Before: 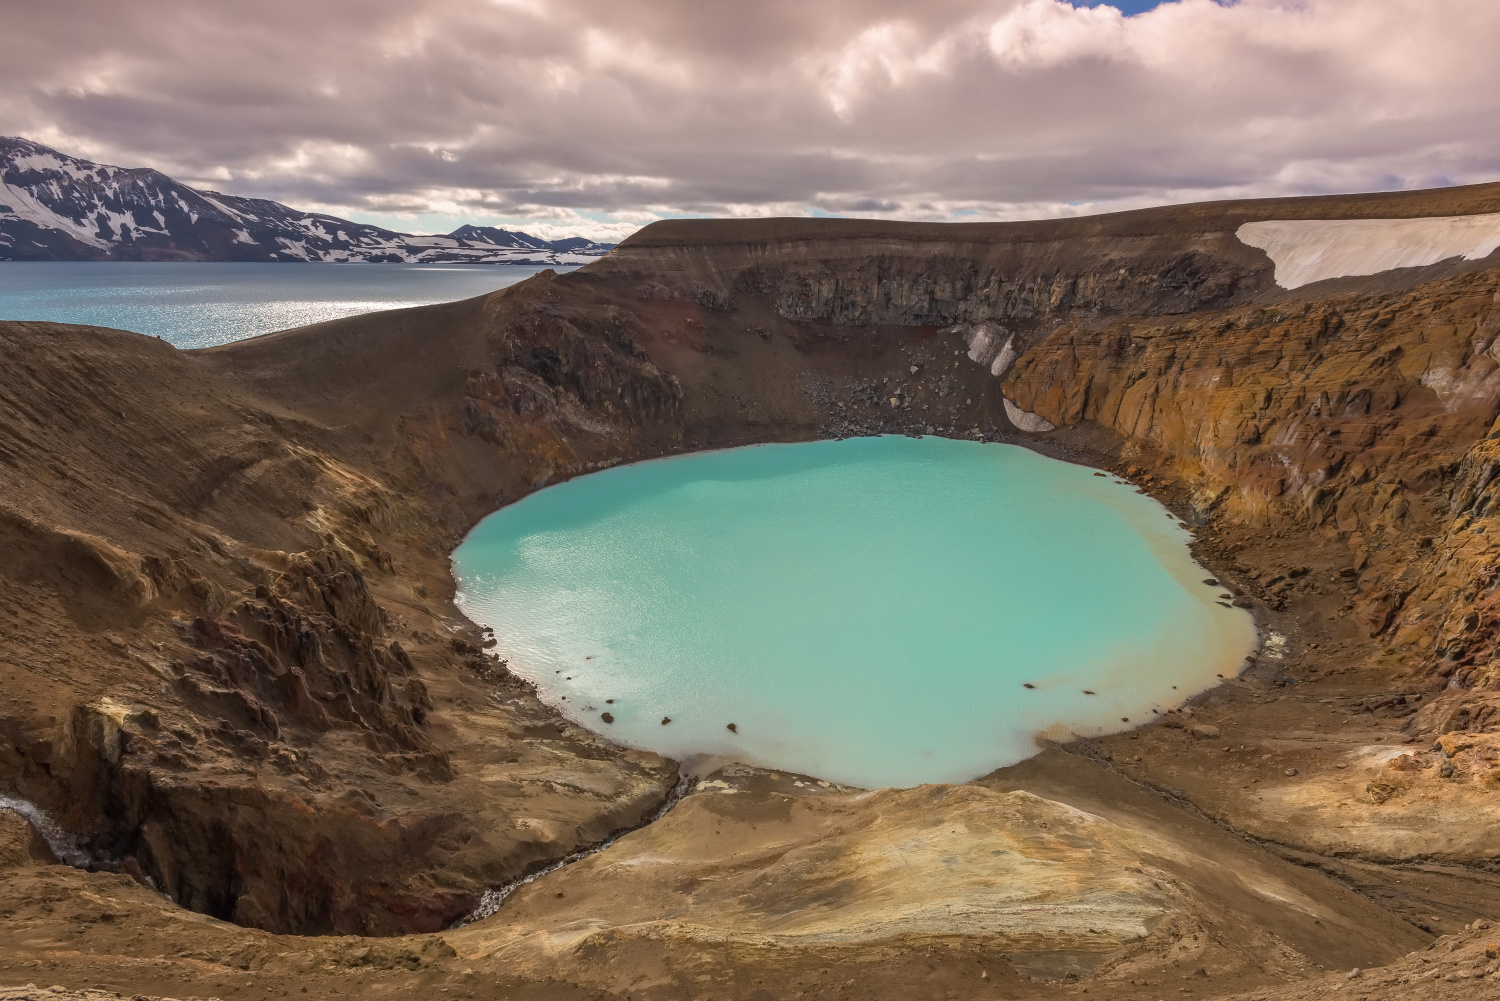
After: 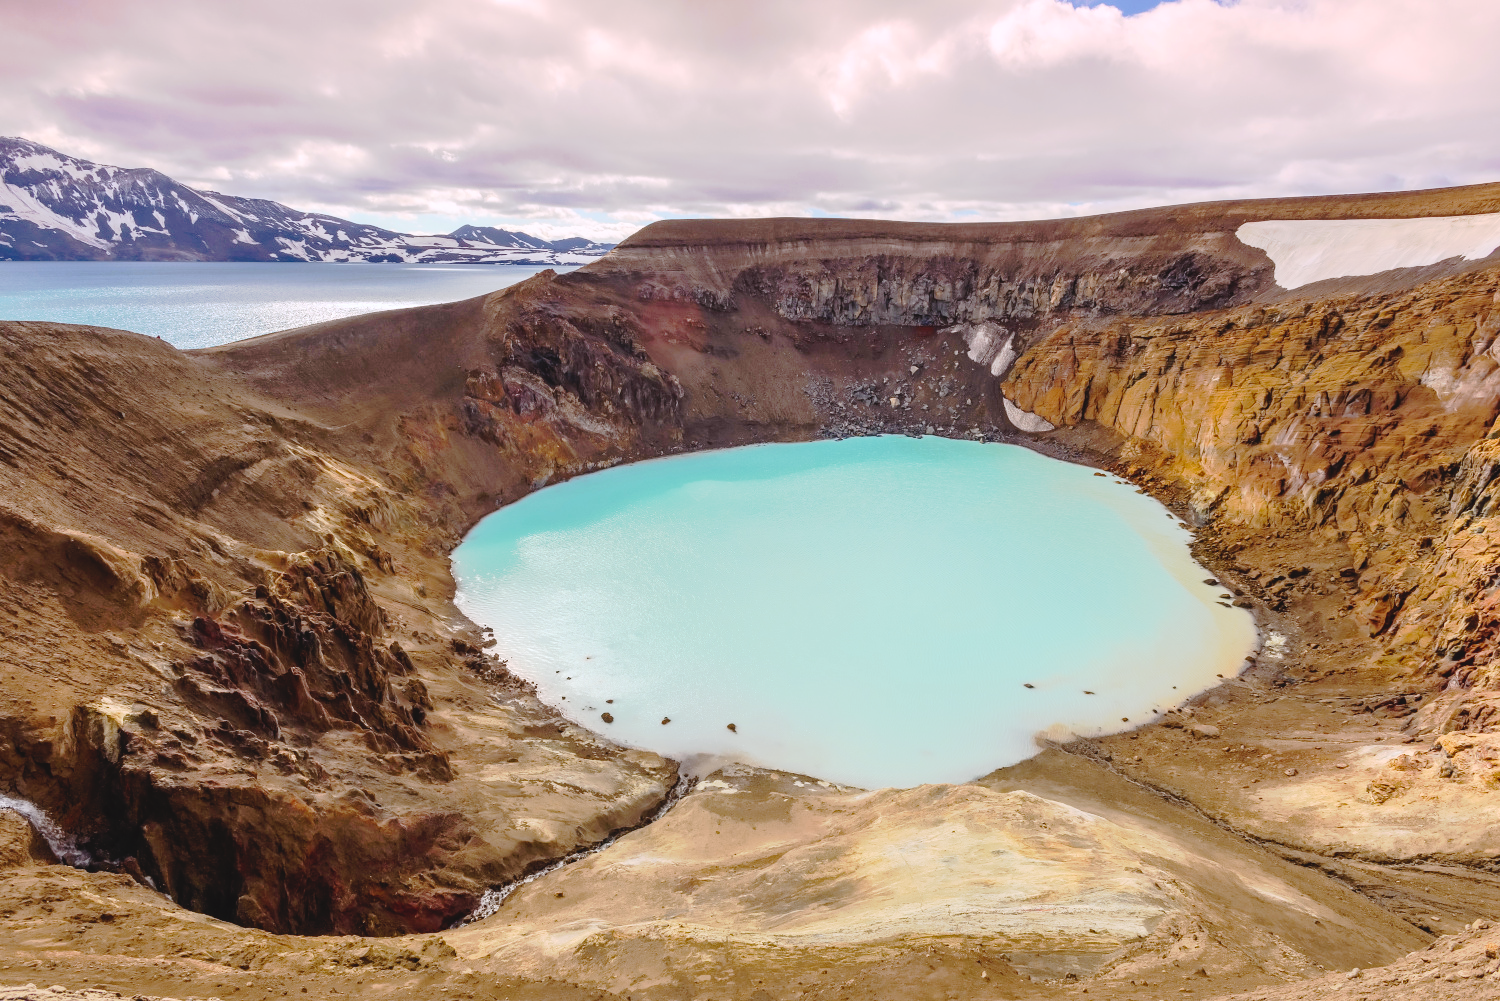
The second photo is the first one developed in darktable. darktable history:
tone curve: curves: ch0 [(0, 0) (0.003, 0.051) (0.011, 0.052) (0.025, 0.055) (0.044, 0.062) (0.069, 0.068) (0.1, 0.077) (0.136, 0.098) (0.177, 0.145) (0.224, 0.223) (0.277, 0.314) (0.335, 0.43) (0.399, 0.518) (0.468, 0.591) (0.543, 0.656) (0.623, 0.726) (0.709, 0.809) (0.801, 0.857) (0.898, 0.918) (1, 1)], preserve colors none
color calibration: illuminant as shot in camera, x 0.358, y 0.373, temperature 4628.91 K
contrast brightness saturation: contrast 0.197, brightness 0.166, saturation 0.223
